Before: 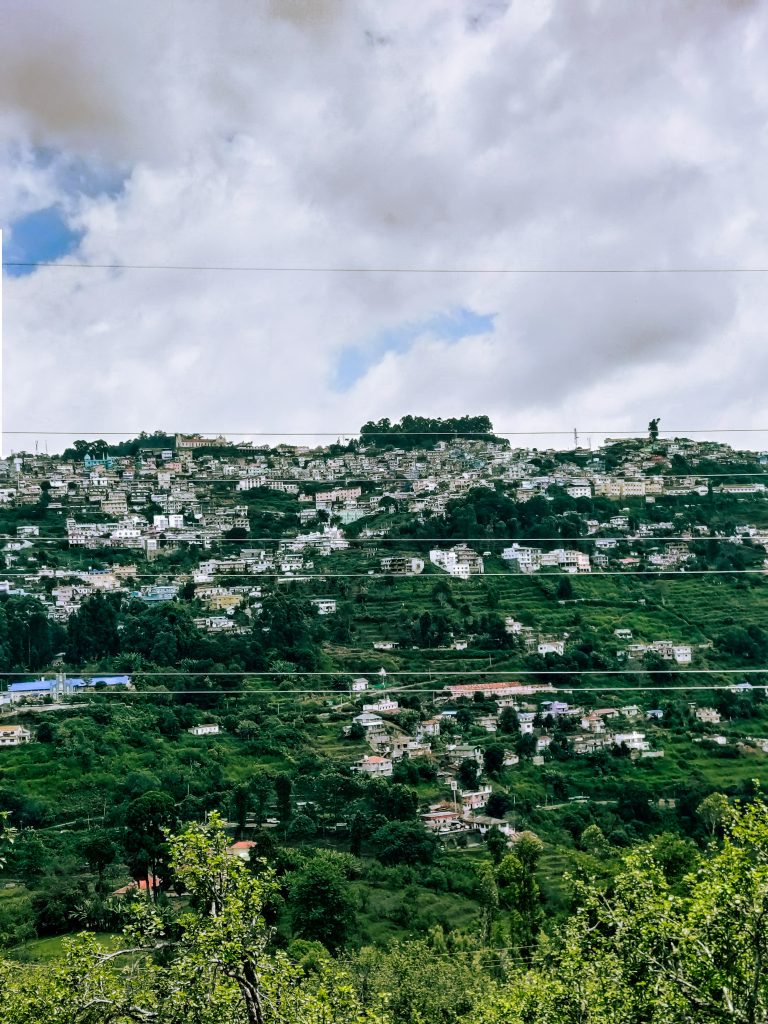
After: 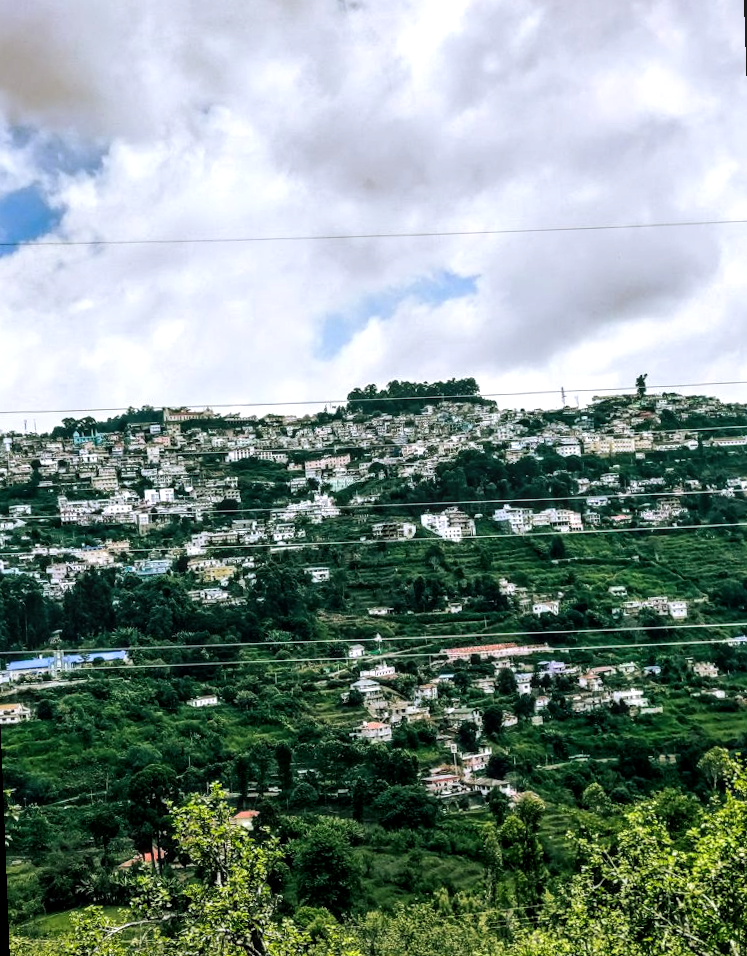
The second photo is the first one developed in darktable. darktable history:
rotate and perspective: rotation -2.12°, lens shift (vertical) 0.009, lens shift (horizontal) -0.008, automatic cropping original format, crop left 0.036, crop right 0.964, crop top 0.05, crop bottom 0.959
local contrast: on, module defaults
tone equalizer: -8 EV -0.417 EV, -7 EV -0.389 EV, -6 EV -0.333 EV, -5 EV -0.222 EV, -3 EV 0.222 EV, -2 EV 0.333 EV, -1 EV 0.389 EV, +0 EV 0.417 EV, edges refinement/feathering 500, mask exposure compensation -1.57 EV, preserve details no
